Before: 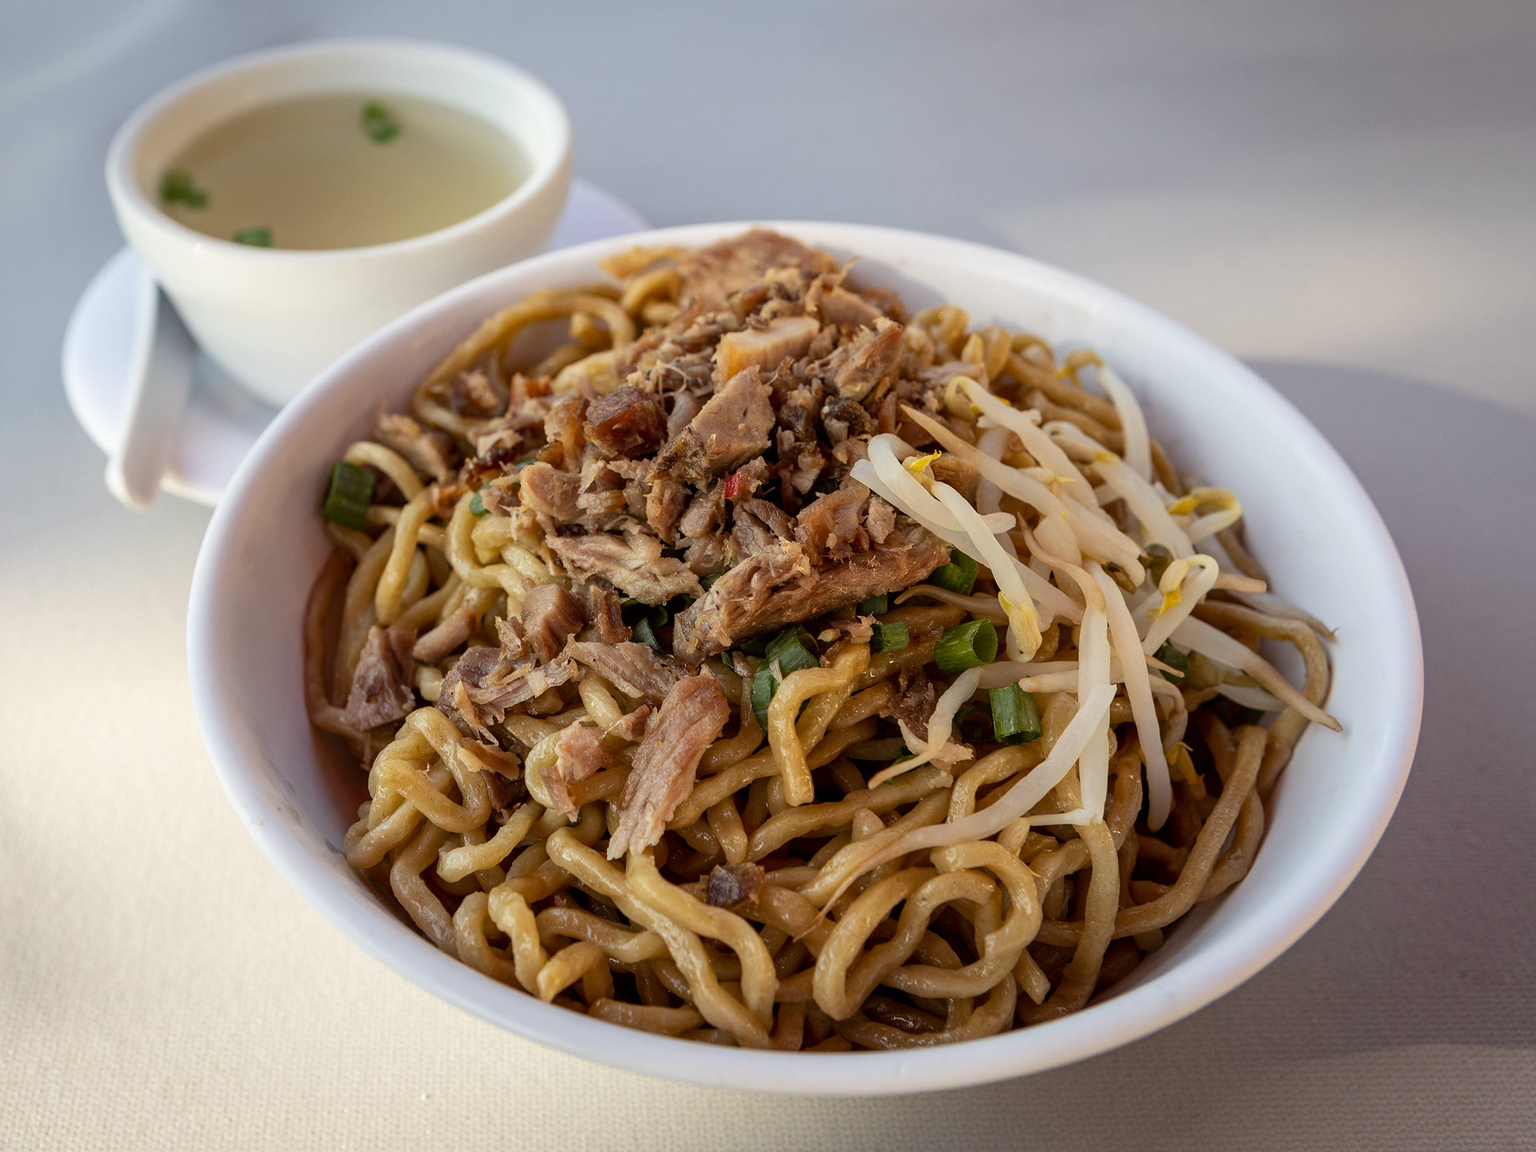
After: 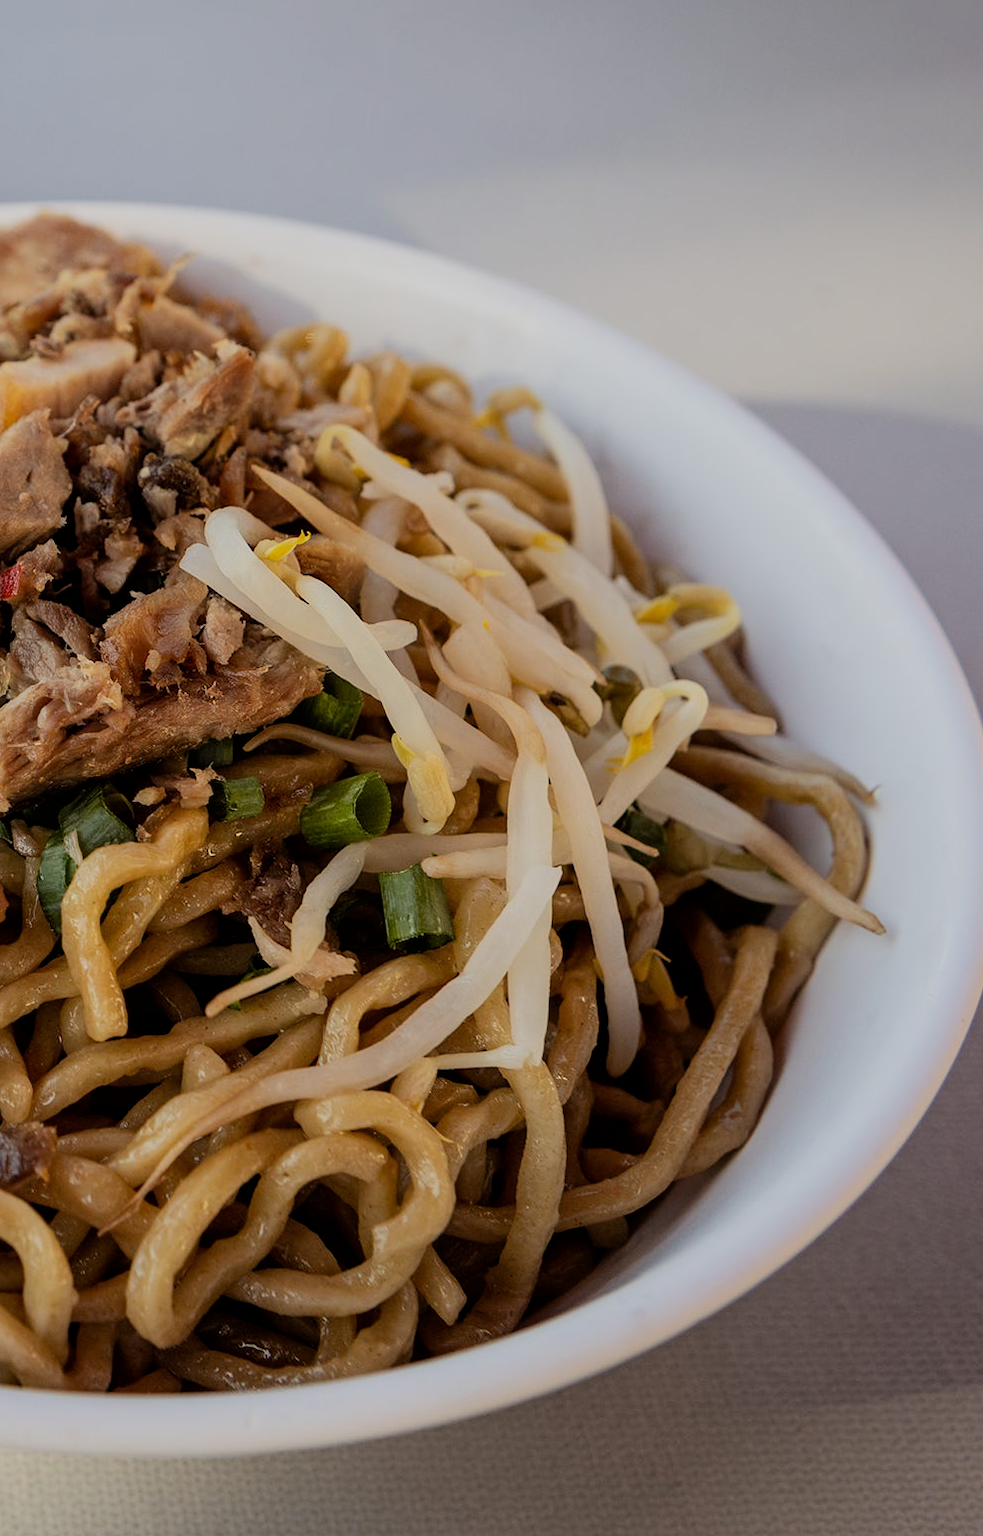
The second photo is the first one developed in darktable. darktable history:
crop: left 47.22%, top 6.951%, right 8.083%
filmic rgb: black relative exposure -7.65 EV, white relative exposure 4.56 EV, hardness 3.61, contrast 1.05
